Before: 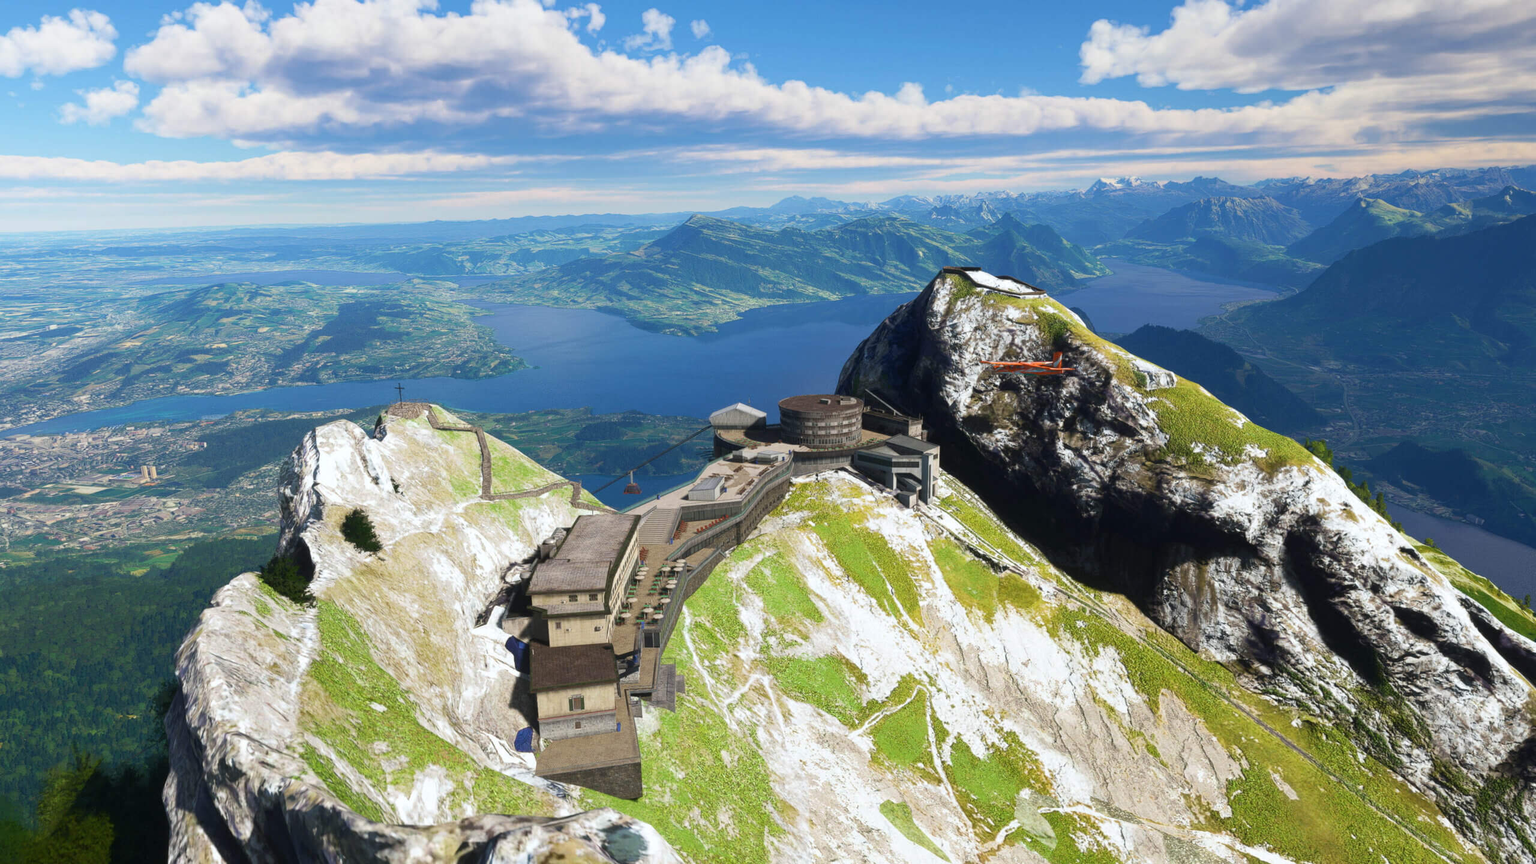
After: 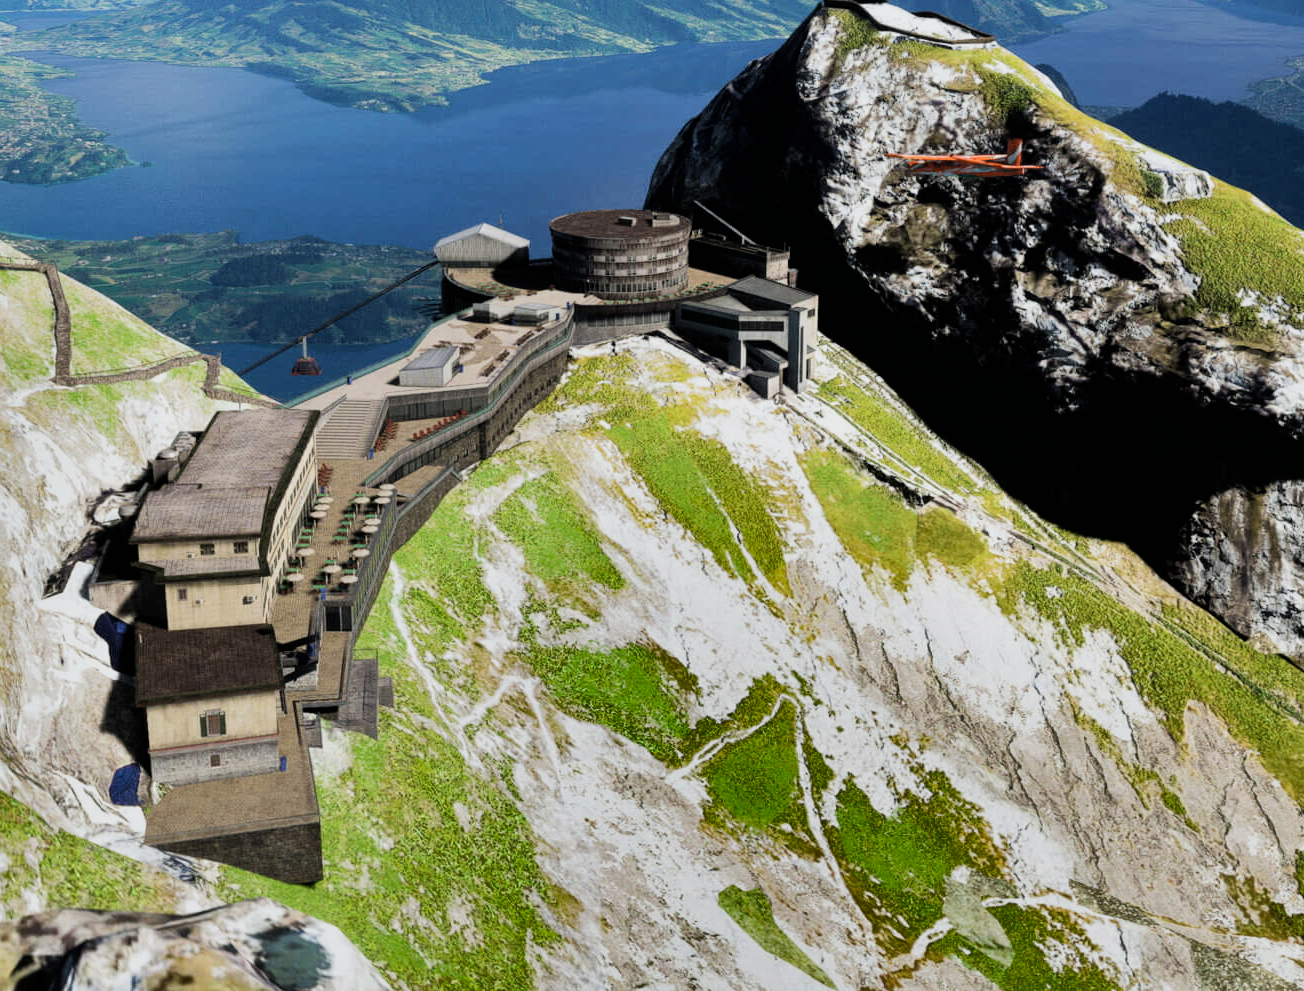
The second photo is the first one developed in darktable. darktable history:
crop and rotate: left 29.237%, top 31.152%, right 19.807%
filmic rgb: black relative exposure -5 EV, white relative exposure 3.5 EV, hardness 3.19, contrast 1.3, highlights saturation mix -50%
shadows and highlights: radius 108.52, shadows 40.68, highlights -72.88, low approximation 0.01, soften with gaussian
